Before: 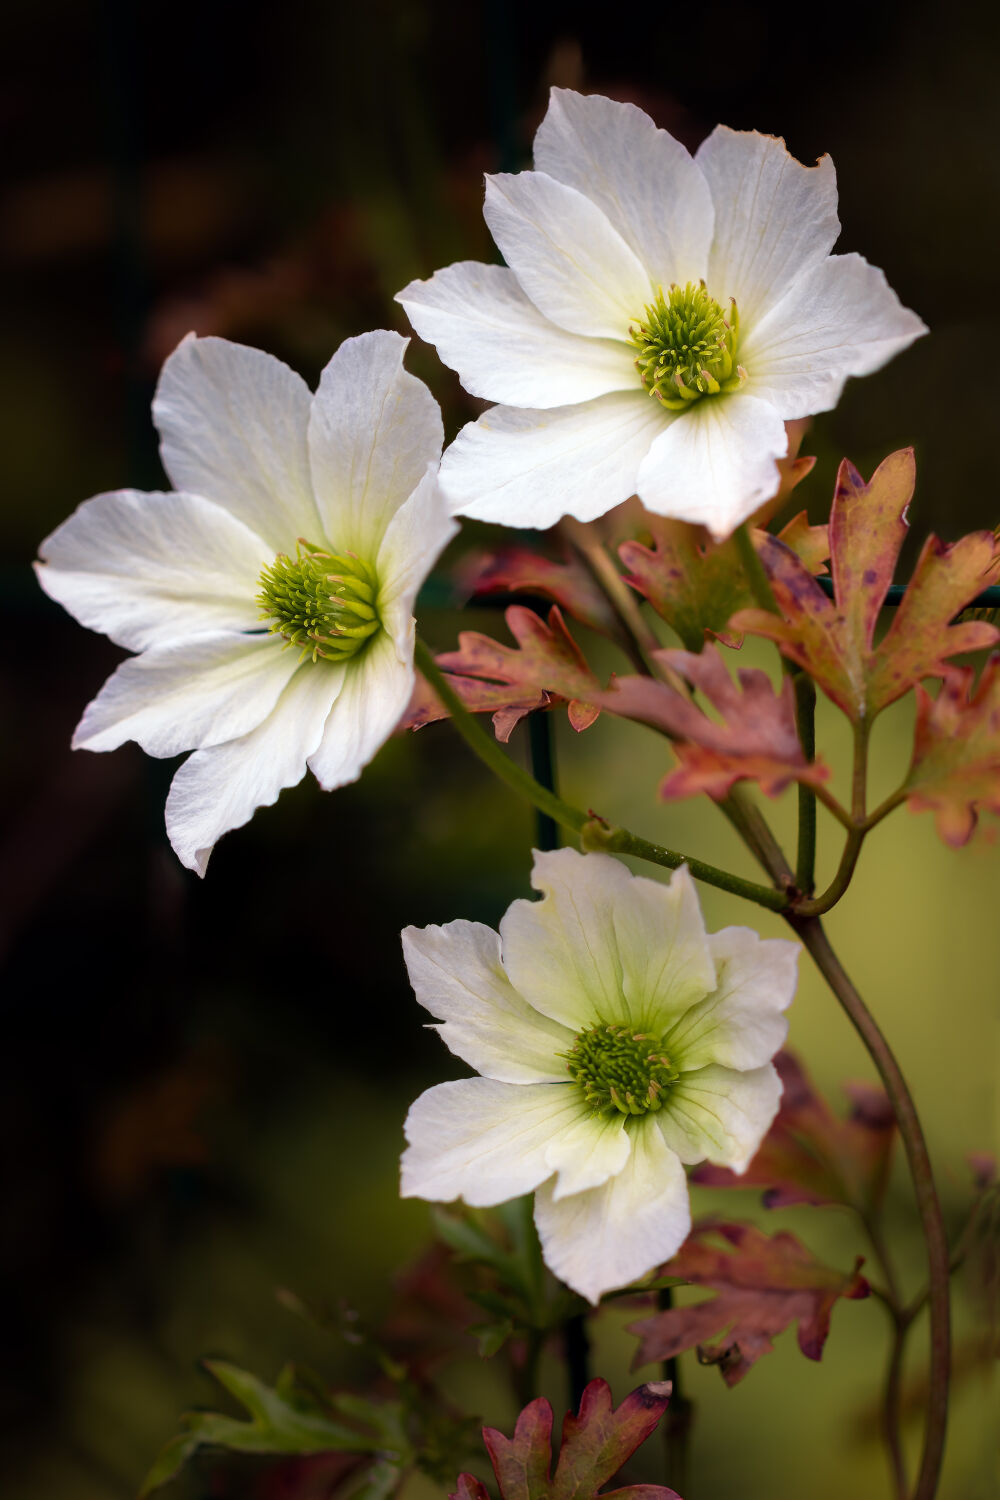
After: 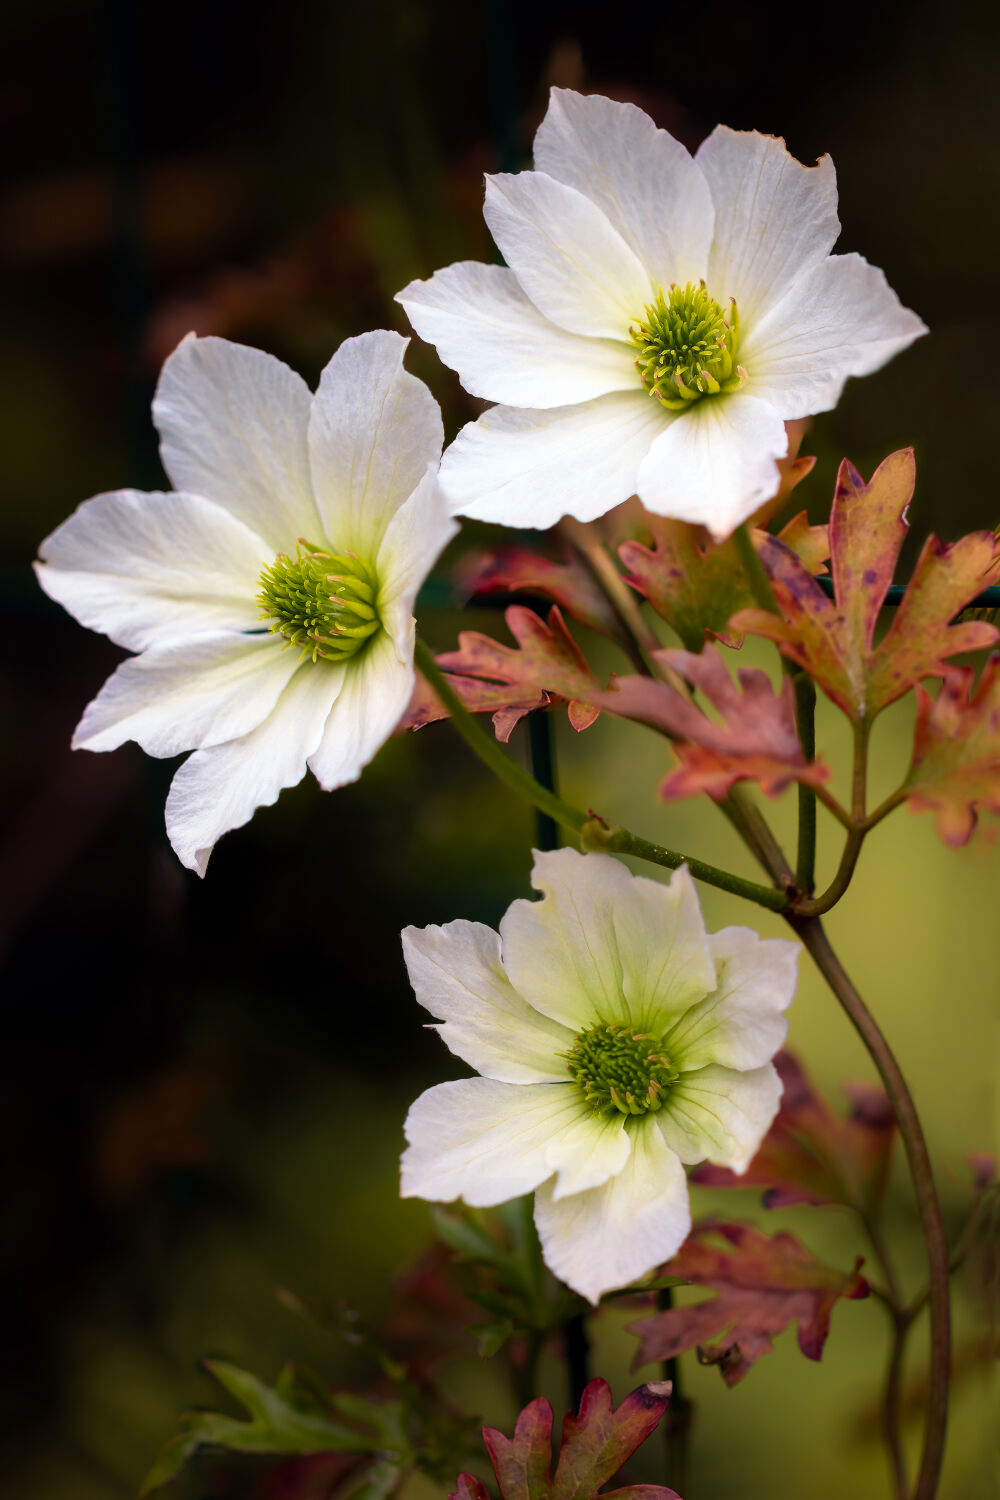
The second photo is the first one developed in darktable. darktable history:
contrast brightness saturation: contrast 0.096, brightness 0.035, saturation 0.093
